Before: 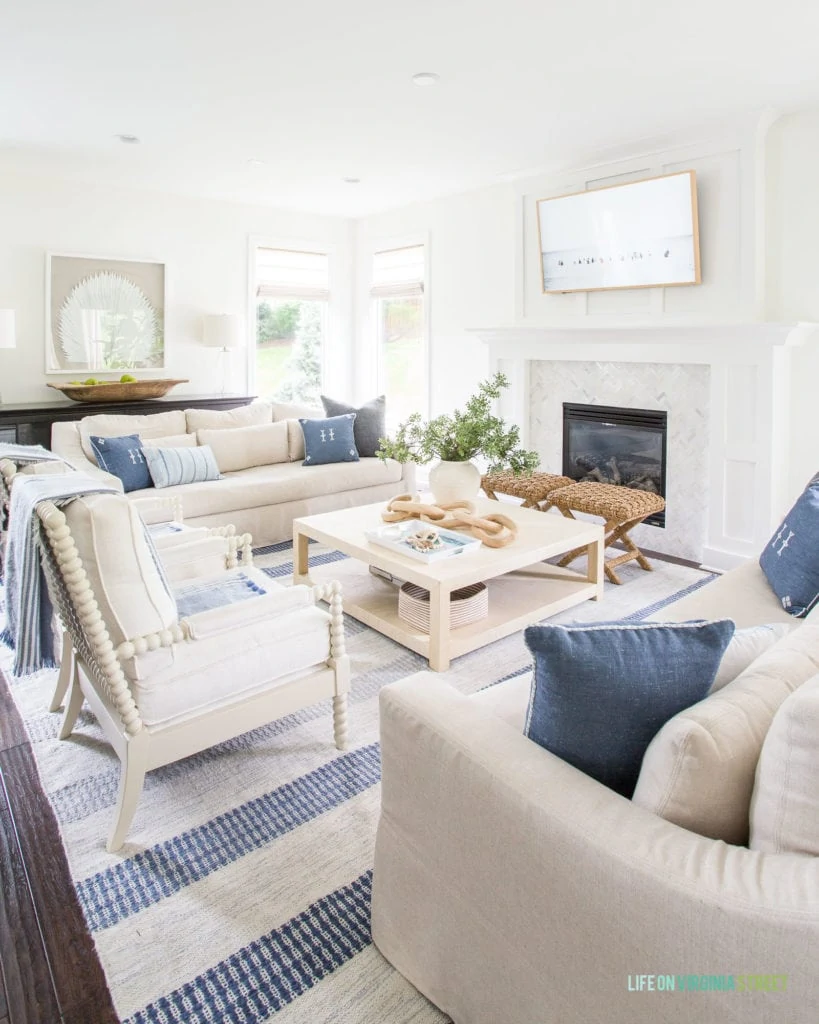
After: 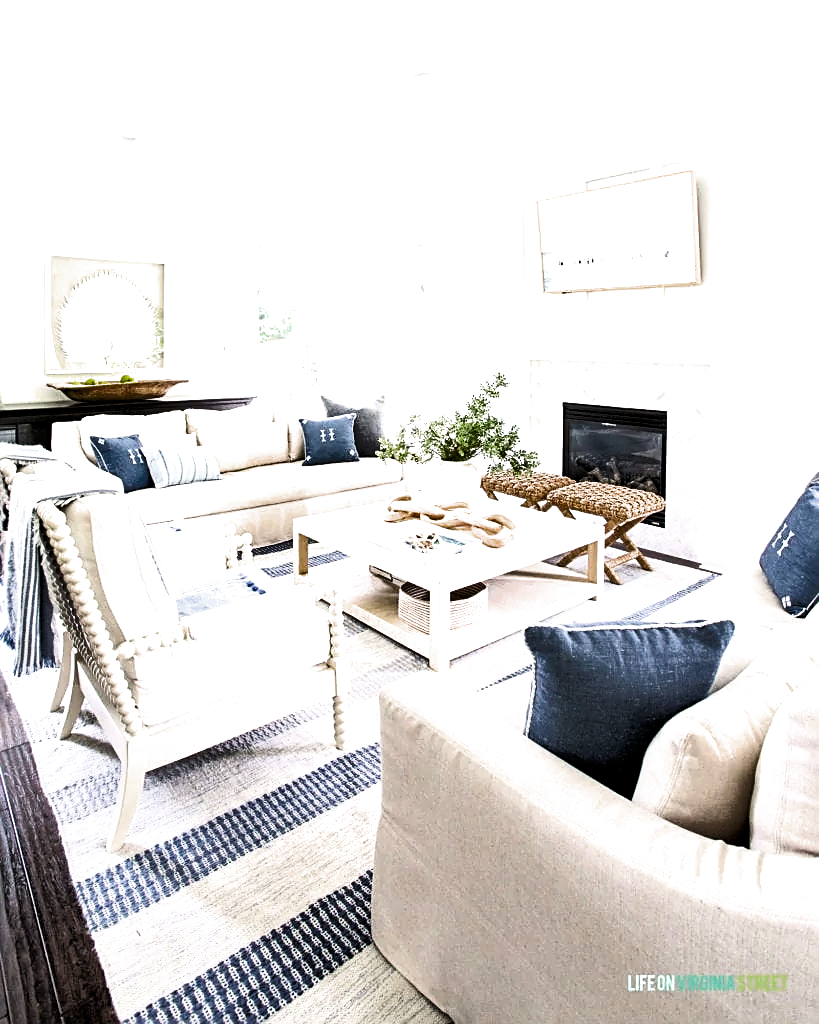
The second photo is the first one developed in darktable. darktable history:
sharpen: on, module defaults
tone equalizer: -8 EV -0.437 EV, -7 EV -0.423 EV, -6 EV -0.333 EV, -5 EV -0.225 EV, -3 EV 0.19 EV, -2 EV 0.313 EV, -1 EV 0.401 EV, +0 EV 0.402 EV
filmic rgb: black relative exposure -3.52 EV, white relative exposure 2.25 EV, threshold 5.99 EV, hardness 3.41, color science v6 (2022), enable highlight reconstruction true
color zones: curves: ch0 [(0, 0.425) (0.143, 0.422) (0.286, 0.42) (0.429, 0.419) (0.571, 0.419) (0.714, 0.42) (0.857, 0.422) (1, 0.425)]
shadows and highlights: soften with gaussian
